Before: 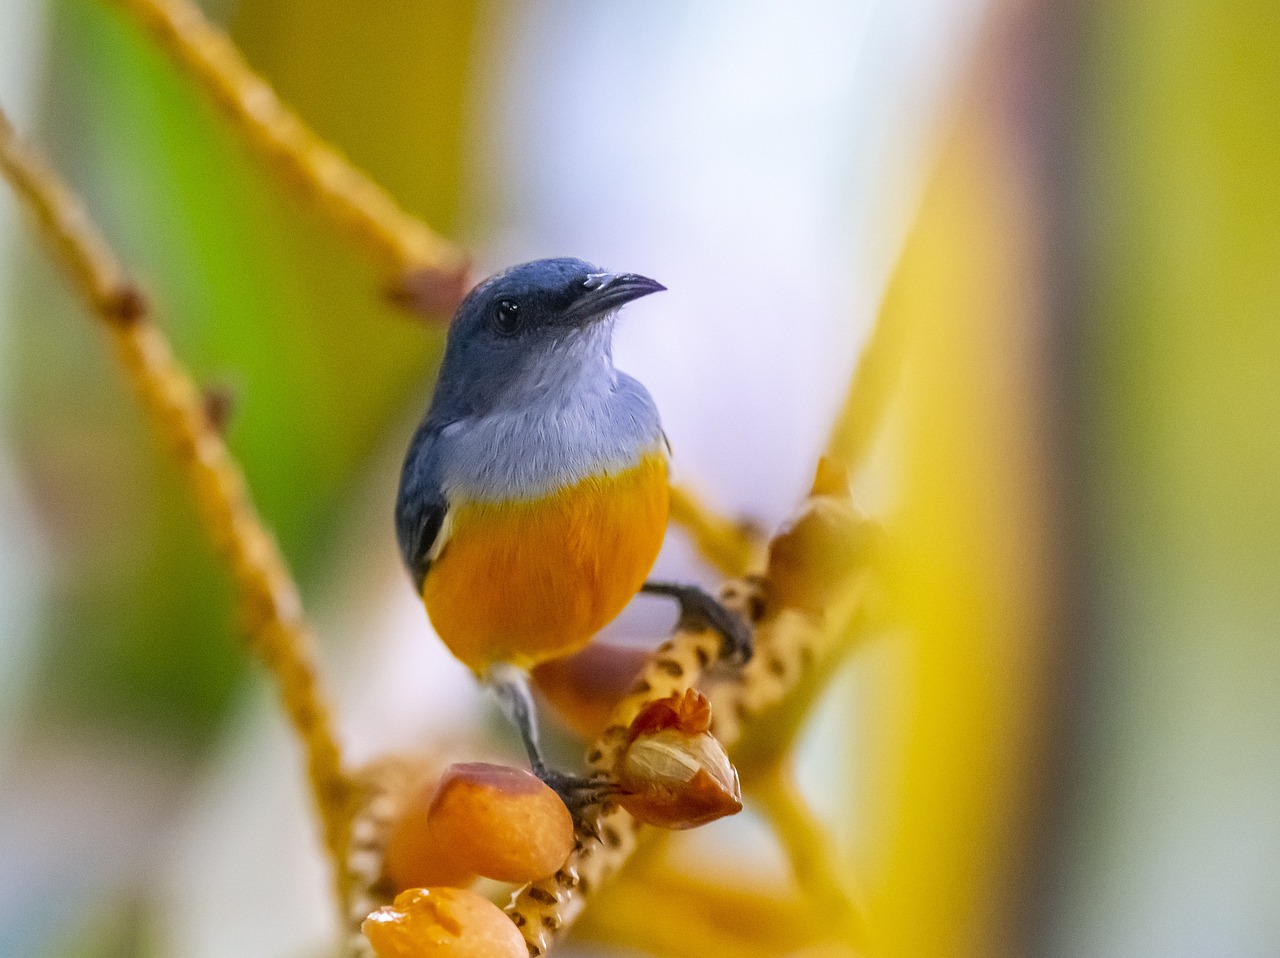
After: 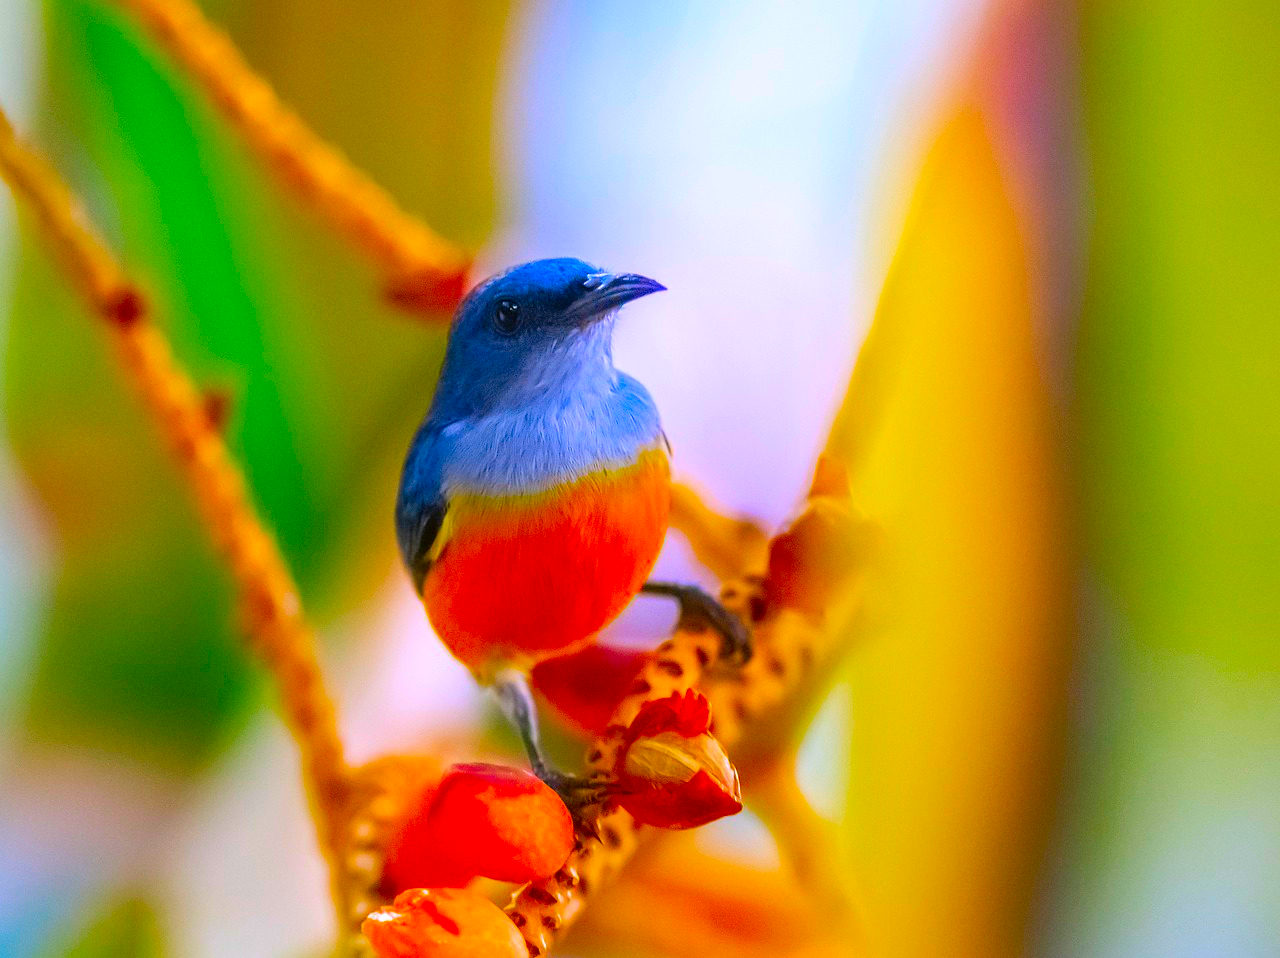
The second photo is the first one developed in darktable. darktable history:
color correction: highlights a* 1.6, highlights b* -1.87, saturation 2.48
color balance rgb: perceptual saturation grading › global saturation 13.297%, global vibrance 20%
